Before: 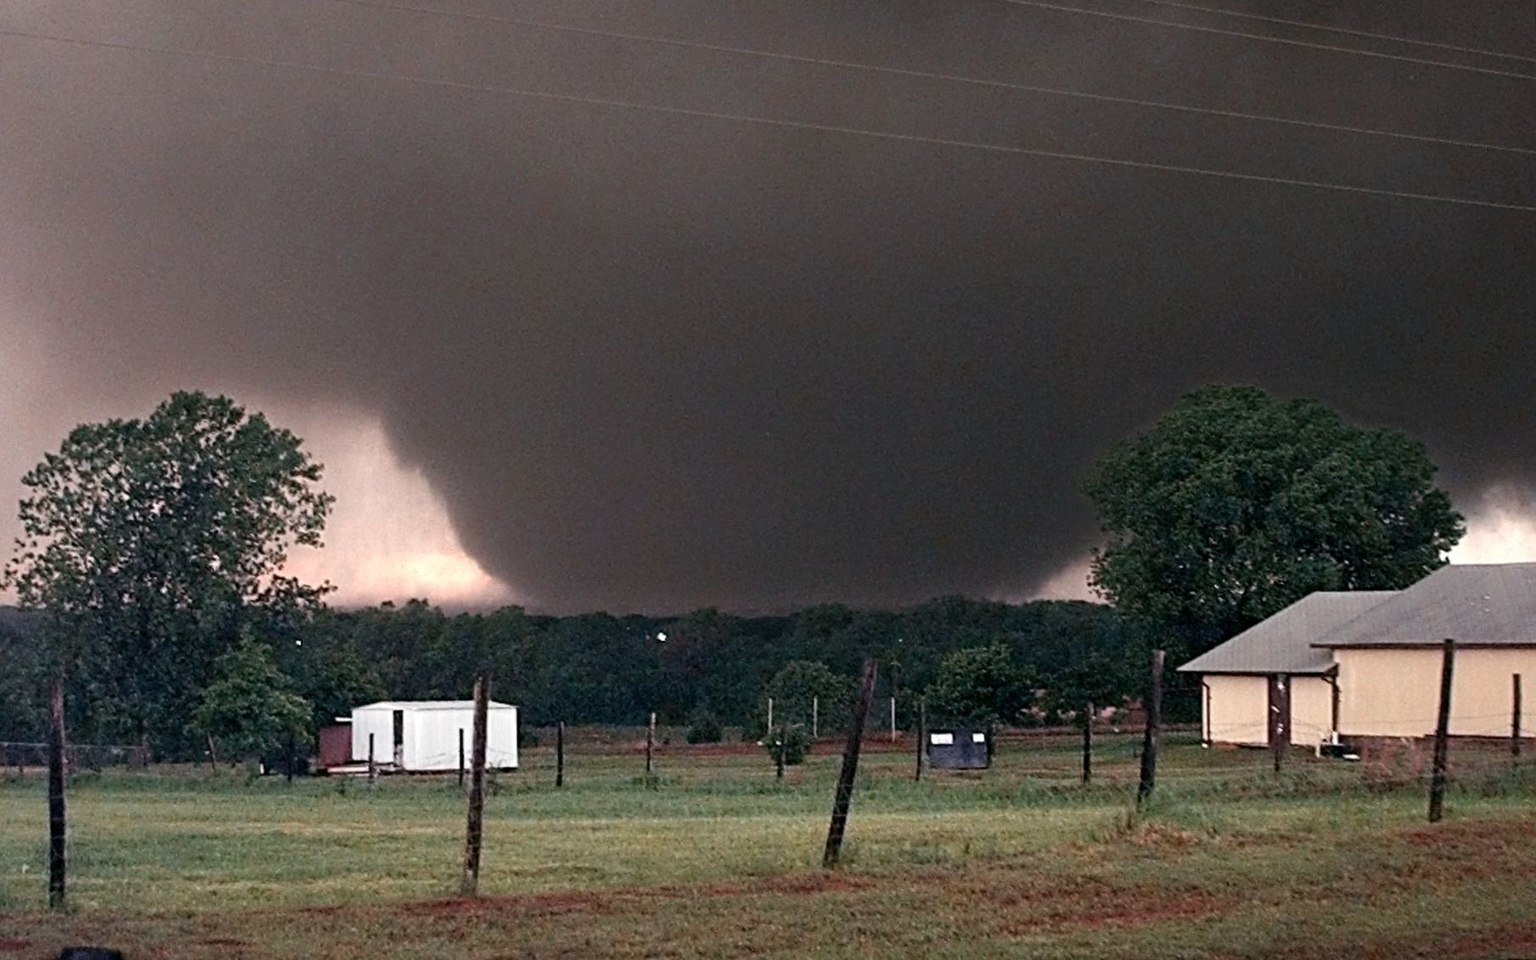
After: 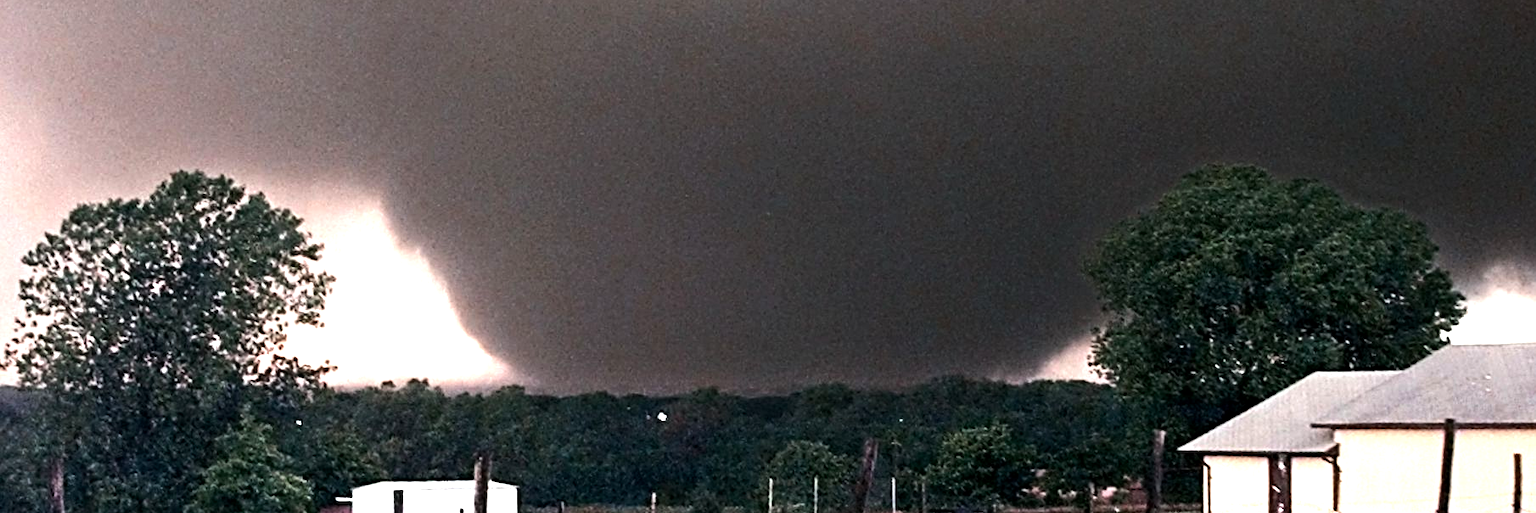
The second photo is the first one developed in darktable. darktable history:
tone equalizer: -8 EV -0.75 EV, -7 EV -0.7 EV, -6 EV -0.6 EV, -5 EV -0.4 EV, -3 EV 0.4 EV, -2 EV 0.6 EV, -1 EV 0.7 EV, +0 EV 0.75 EV, edges refinement/feathering 500, mask exposure compensation -1.57 EV, preserve details no
crop and rotate: top 23.043%, bottom 23.437%
exposure: black level correction 0.001, exposure 0.675 EV, compensate highlight preservation false
